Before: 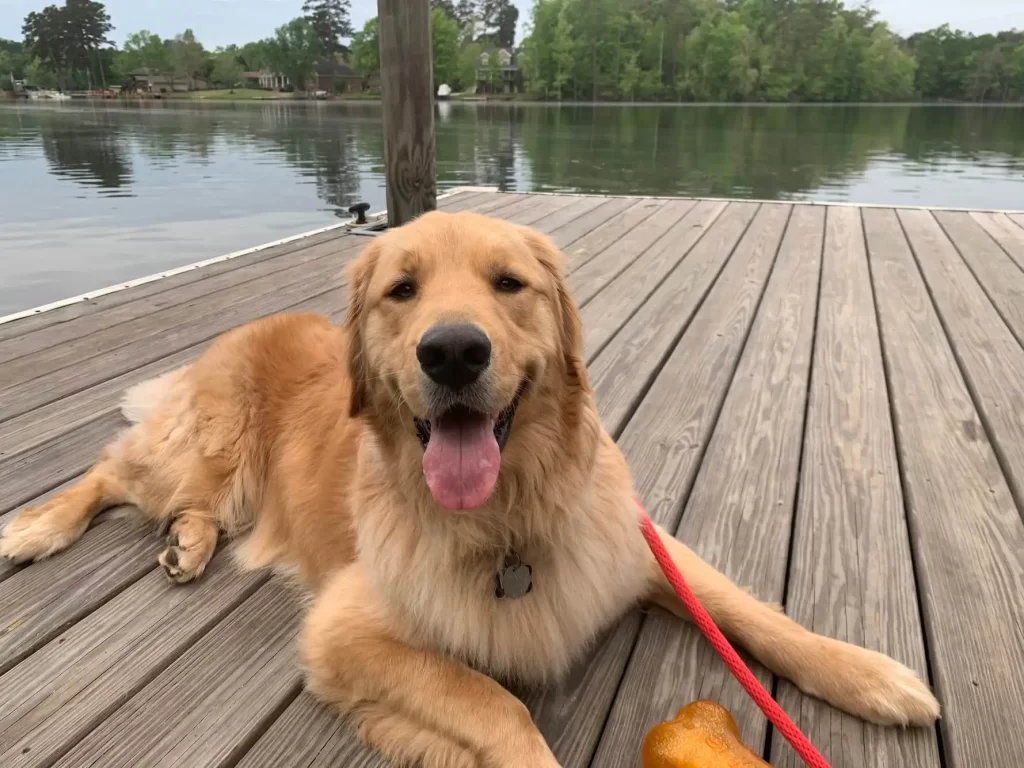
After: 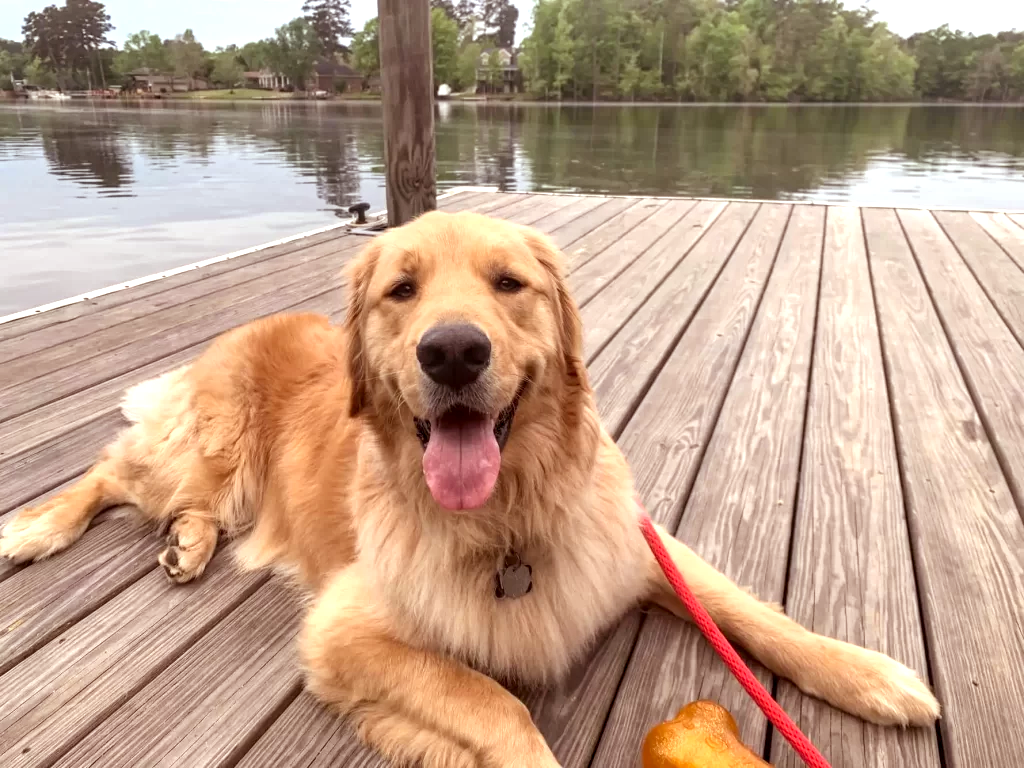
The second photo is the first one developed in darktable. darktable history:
local contrast: detail 130%
exposure: exposure 0.559 EV, compensate highlight preservation false
rgb levels: mode RGB, independent channels, levels [[0, 0.474, 1], [0, 0.5, 1], [0, 0.5, 1]]
